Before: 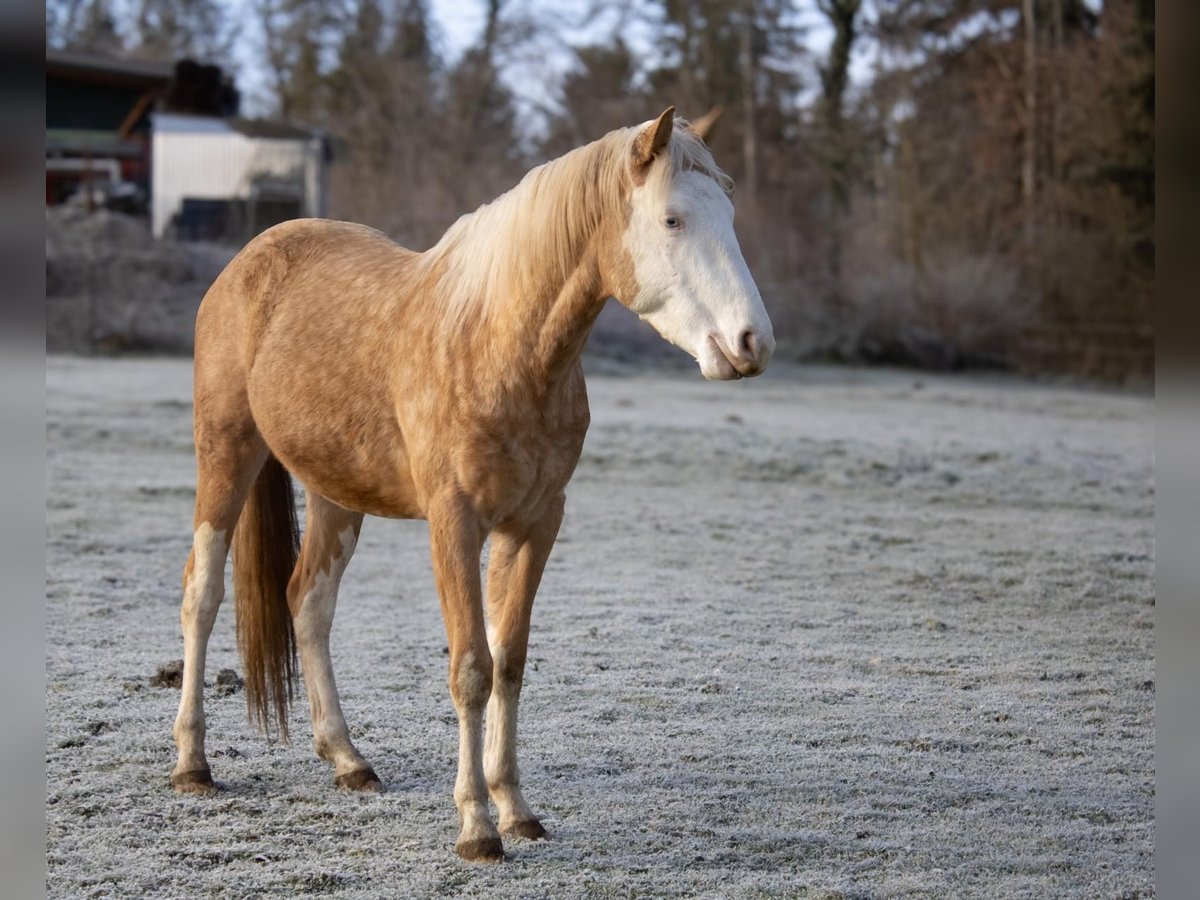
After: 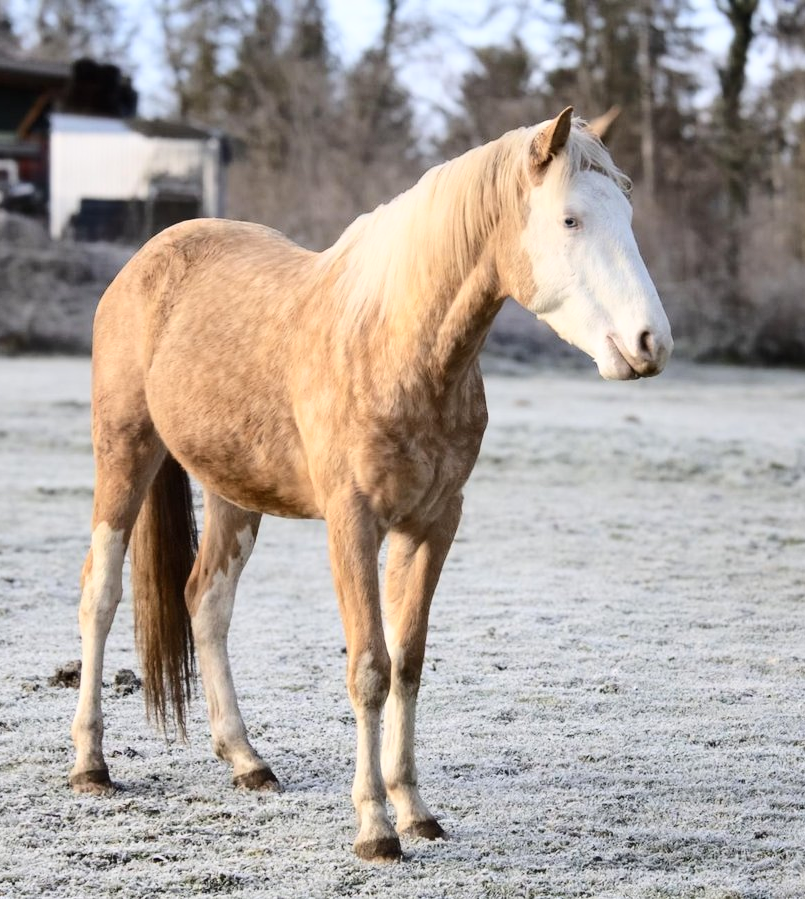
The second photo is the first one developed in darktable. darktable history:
tone curve: curves: ch0 [(0, 0) (0.003, 0.003) (0.011, 0.012) (0.025, 0.026) (0.044, 0.046) (0.069, 0.072) (0.1, 0.104) (0.136, 0.141) (0.177, 0.185) (0.224, 0.247) (0.277, 0.335) (0.335, 0.447) (0.399, 0.539) (0.468, 0.636) (0.543, 0.723) (0.623, 0.803) (0.709, 0.873) (0.801, 0.936) (0.898, 0.978) (1, 1)], color space Lab, independent channels, preserve colors none
crop and rotate: left 8.55%, right 24.343%
